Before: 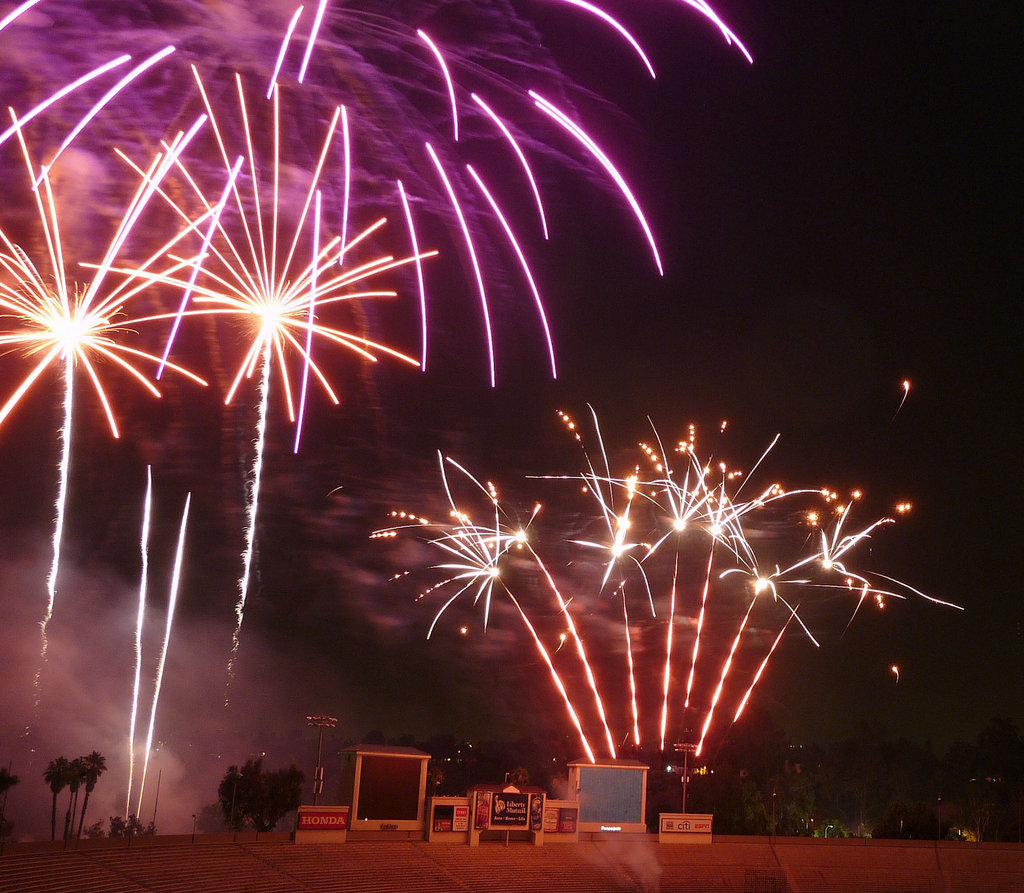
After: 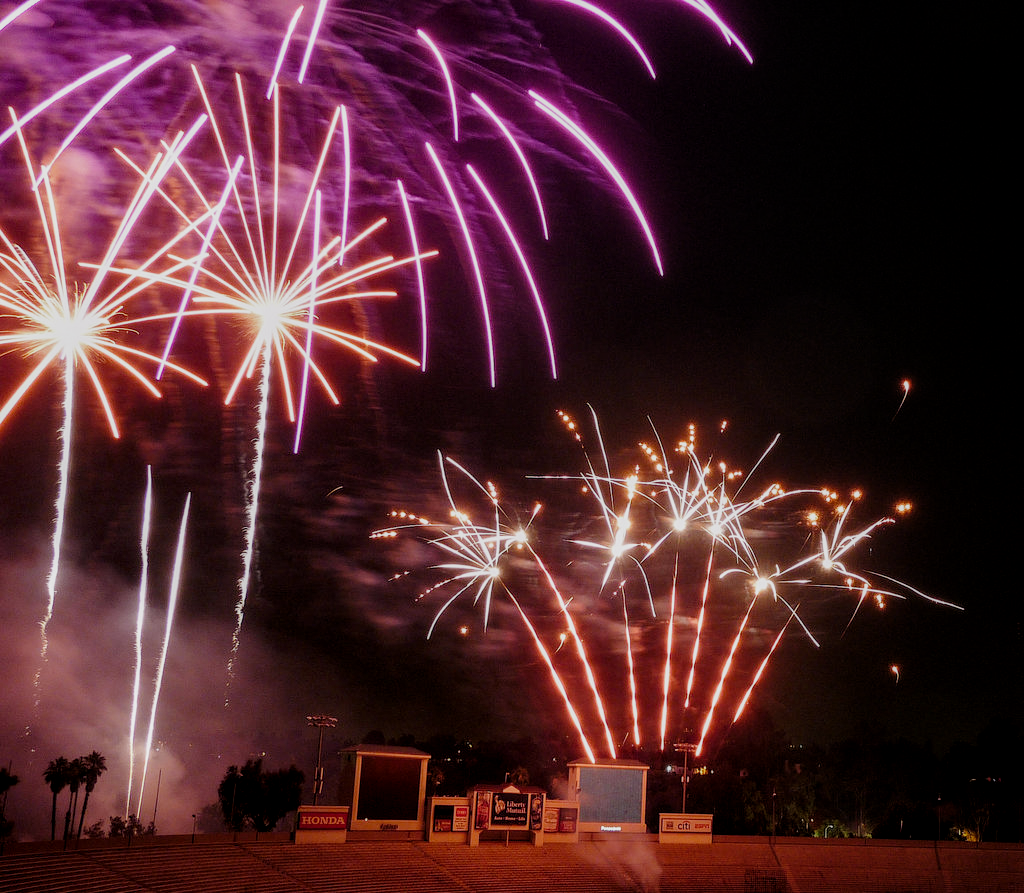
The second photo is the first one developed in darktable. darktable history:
filmic rgb: black relative exposure -7.87 EV, white relative exposure 4.27 EV, threshold 3.01 EV, hardness 3.85, add noise in highlights 0, preserve chrominance no, color science v4 (2020), enable highlight reconstruction true
local contrast: on, module defaults
